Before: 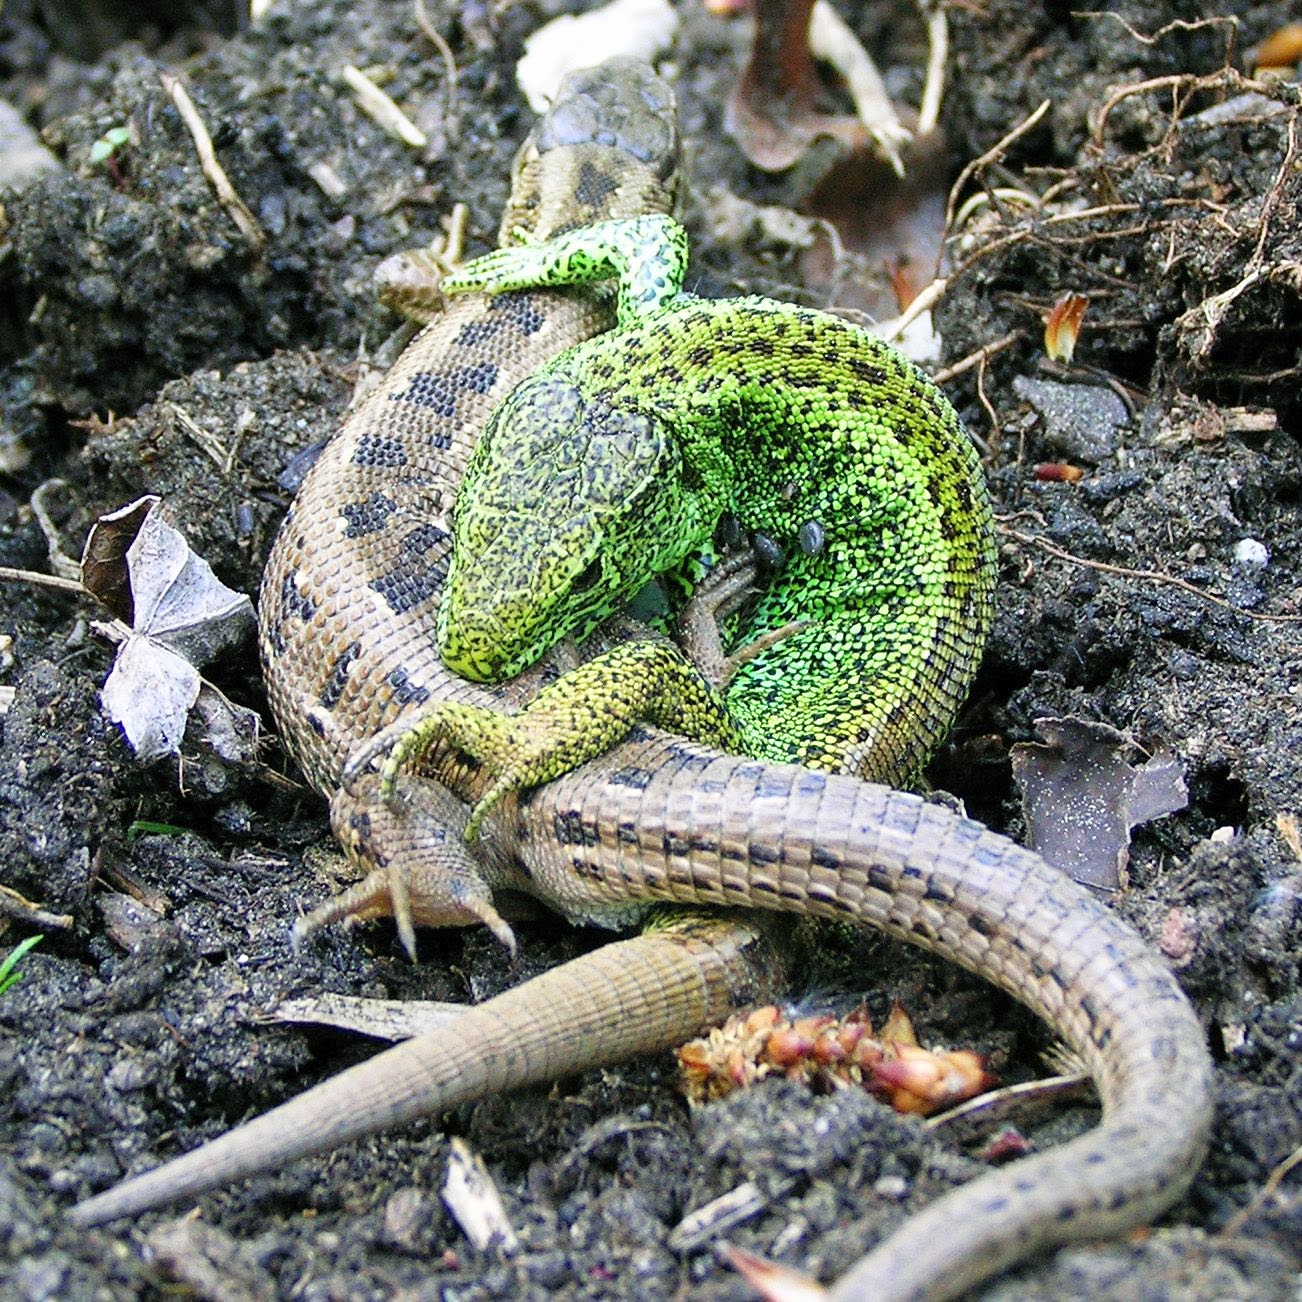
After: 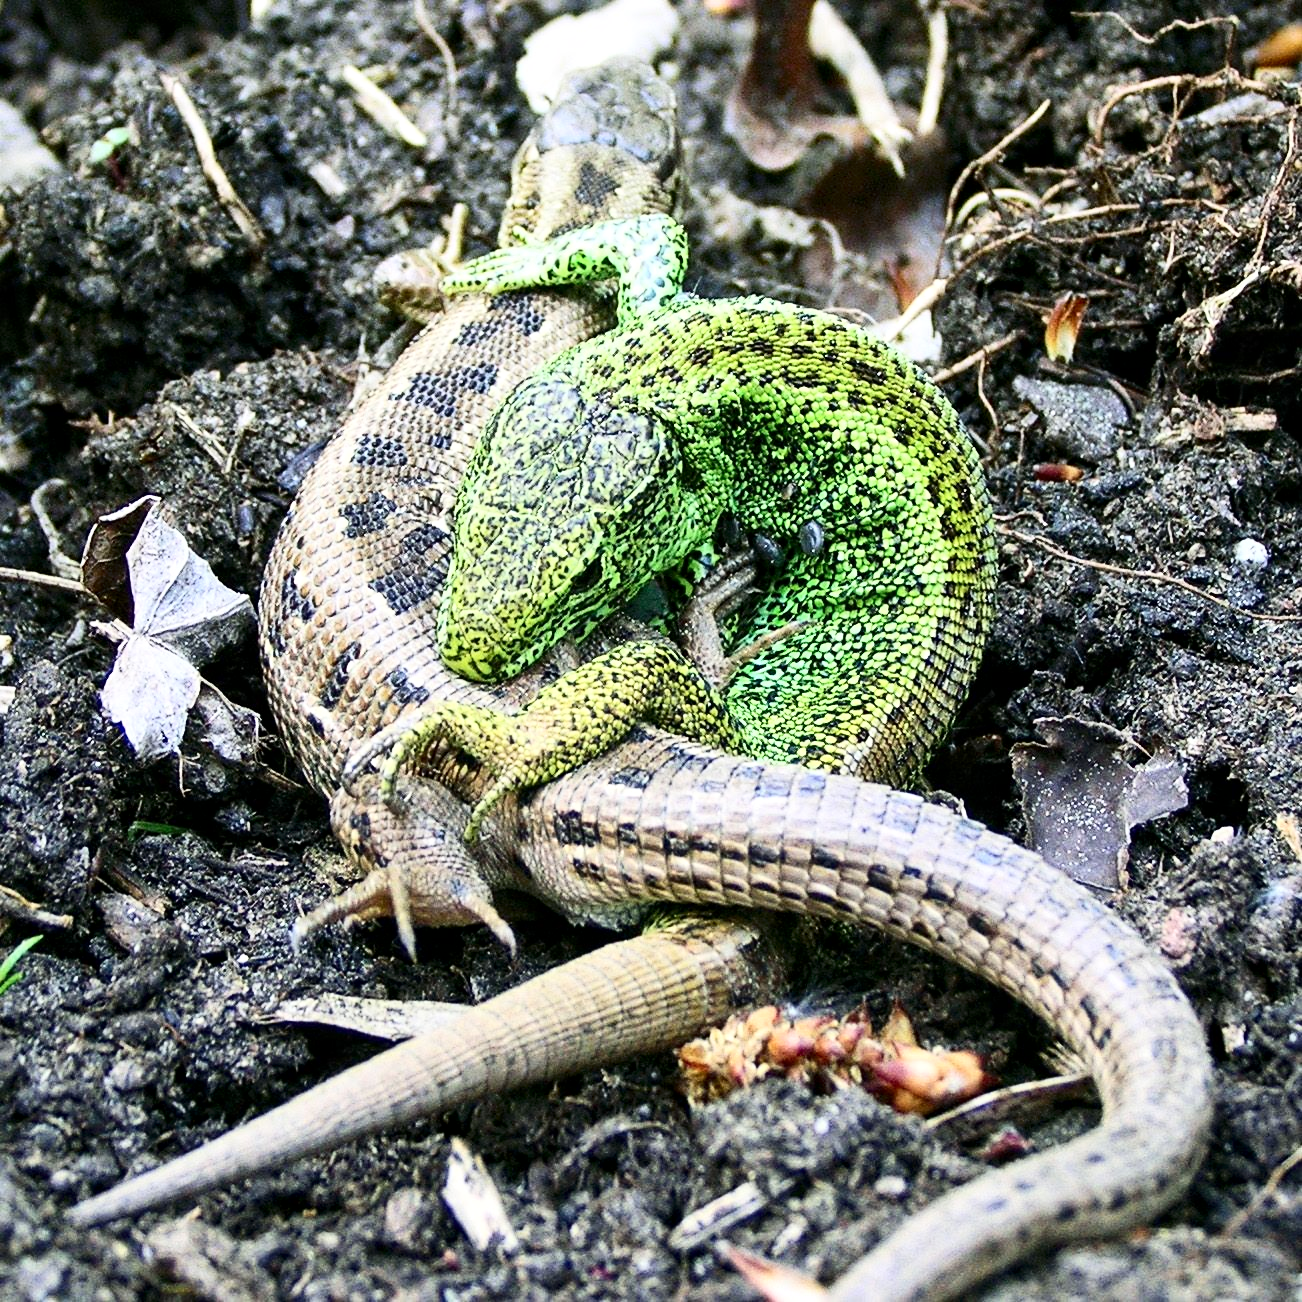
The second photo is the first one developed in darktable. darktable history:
tone equalizer: on, module defaults
local contrast: mode bilateral grid, contrast 28, coarseness 16, detail 115%, midtone range 0.2
contrast brightness saturation: contrast 0.28
